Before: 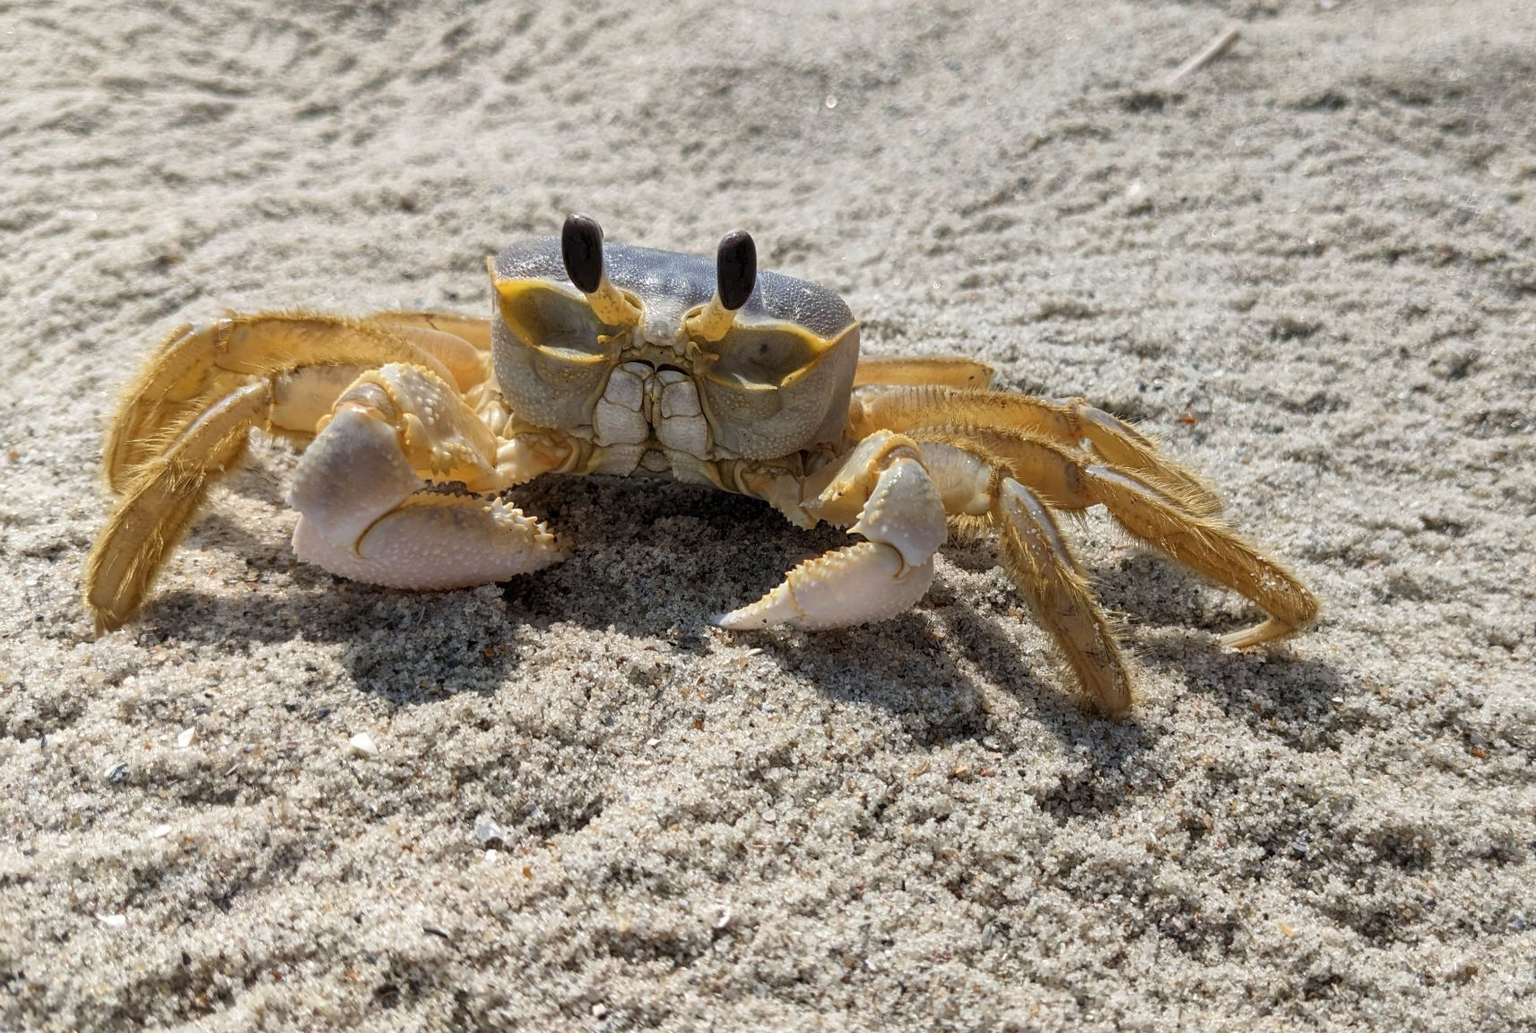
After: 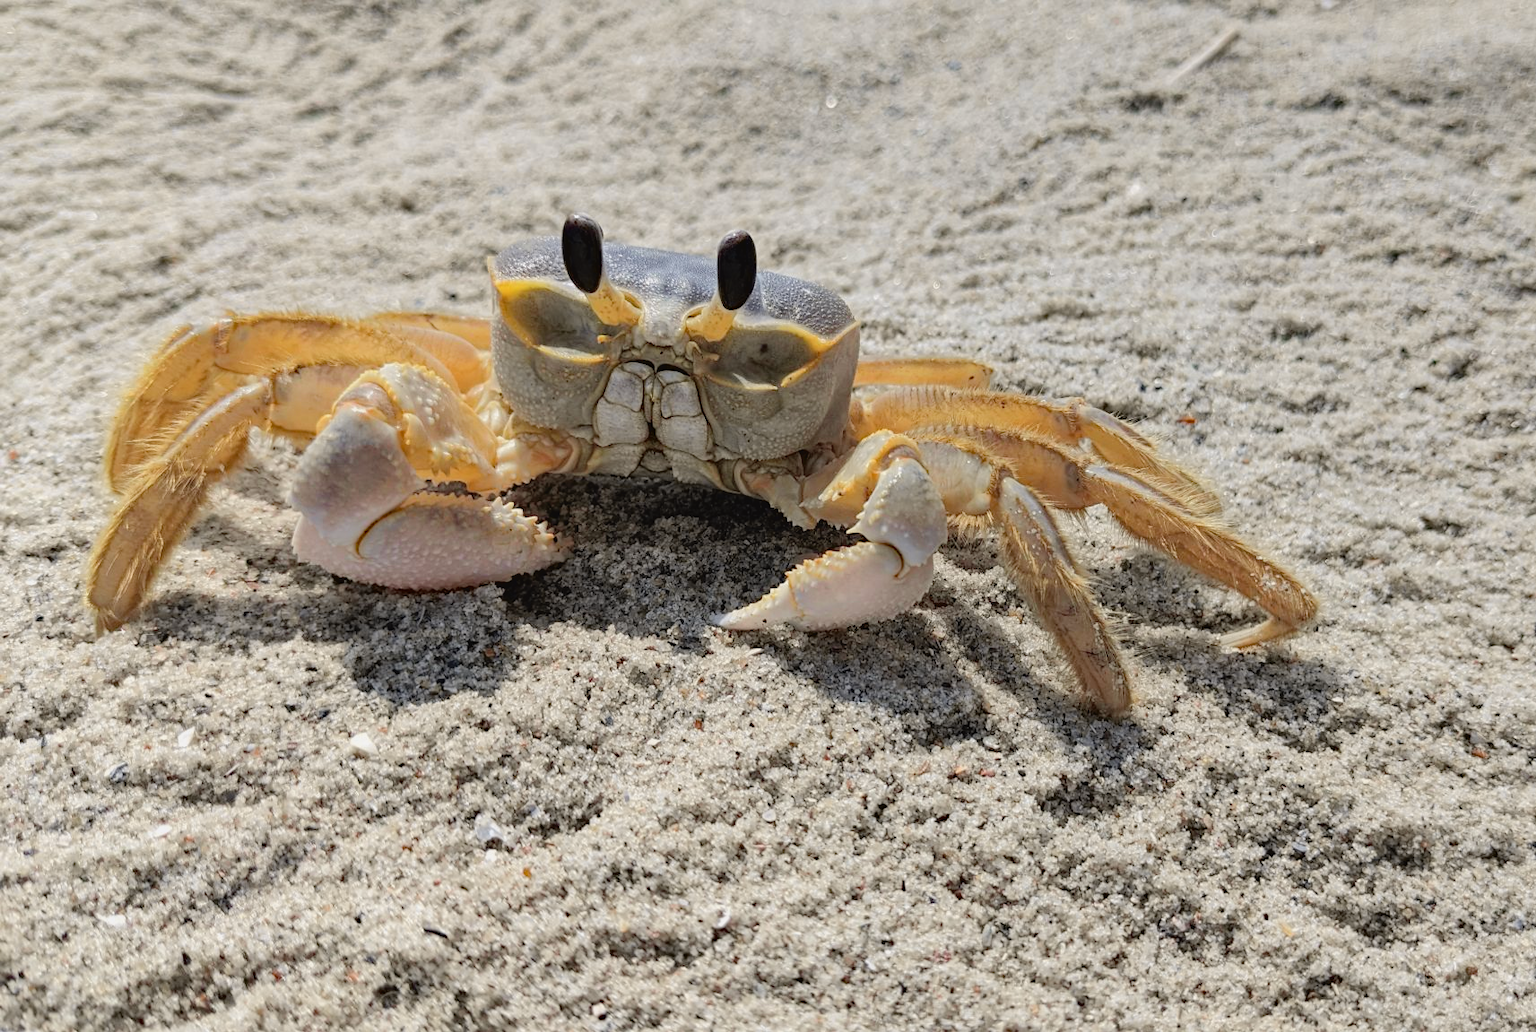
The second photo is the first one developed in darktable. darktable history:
contrast brightness saturation: contrast -0.145, brightness 0.051, saturation -0.131
haze removal: strength 0.298, distance 0.25, adaptive false
exposure: compensate highlight preservation false
tone curve: curves: ch0 [(0.003, 0) (0.066, 0.017) (0.163, 0.09) (0.264, 0.238) (0.395, 0.421) (0.517, 0.575) (0.633, 0.687) (0.791, 0.814) (1, 1)]; ch1 [(0, 0) (0.149, 0.17) (0.327, 0.339) (0.39, 0.403) (0.456, 0.463) (0.501, 0.502) (0.512, 0.507) (0.53, 0.533) (0.575, 0.592) (0.671, 0.655) (0.729, 0.679) (1, 1)]; ch2 [(0, 0) (0.337, 0.382) (0.464, 0.47) (0.501, 0.502) (0.527, 0.532) (0.563, 0.555) (0.615, 0.61) (0.663, 0.68) (1, 1)], color space Lab, independent channels, preserve colors none
